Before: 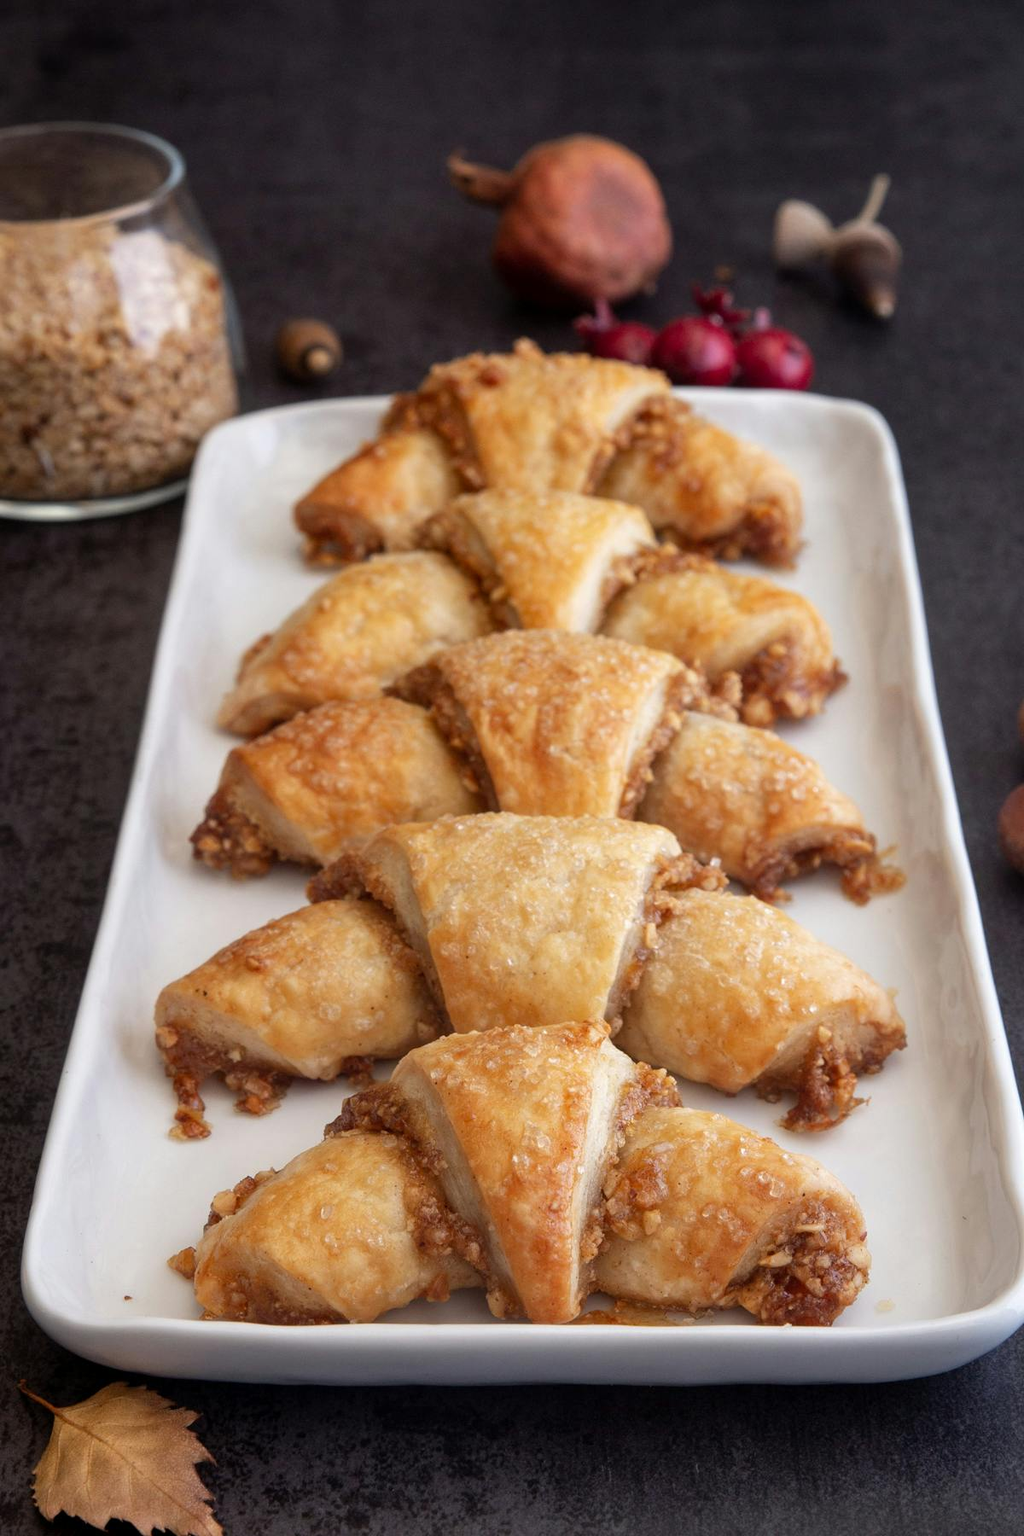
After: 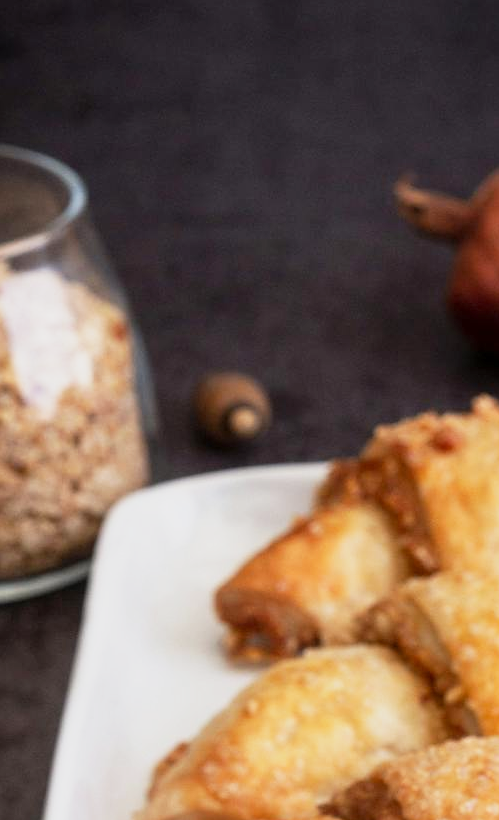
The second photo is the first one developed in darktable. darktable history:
sharpen: amount 0.208
crop and rotate: left 10.911%, top 0.106%, right 47.492%, bottom 54.316%
base curve: curves: ch0 [(0, 0) (0.088, 0.125) (0.176, 0.251) (0.354, 0.501) (0.613, 0.749) (1, 0.877)], preserve colors none
